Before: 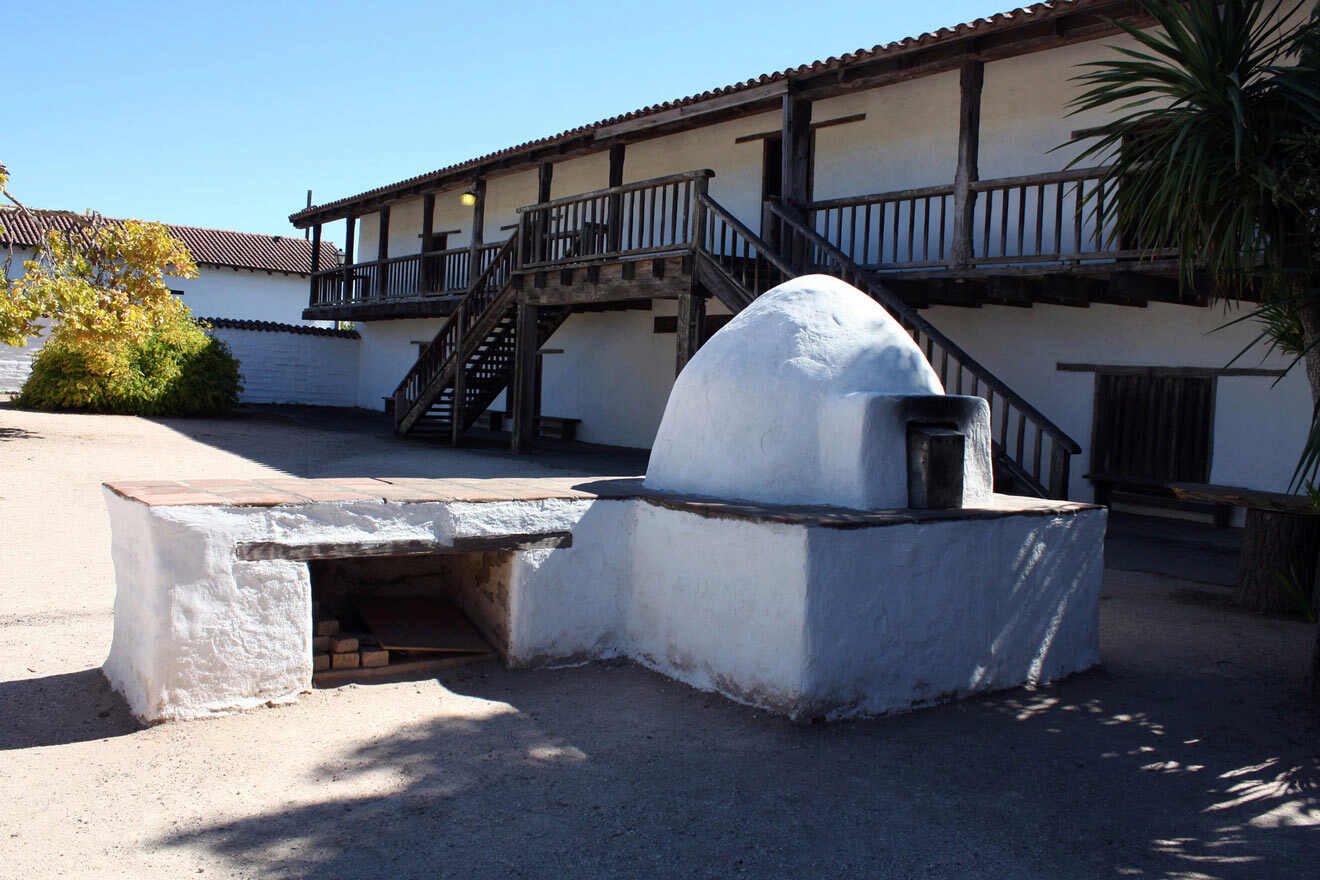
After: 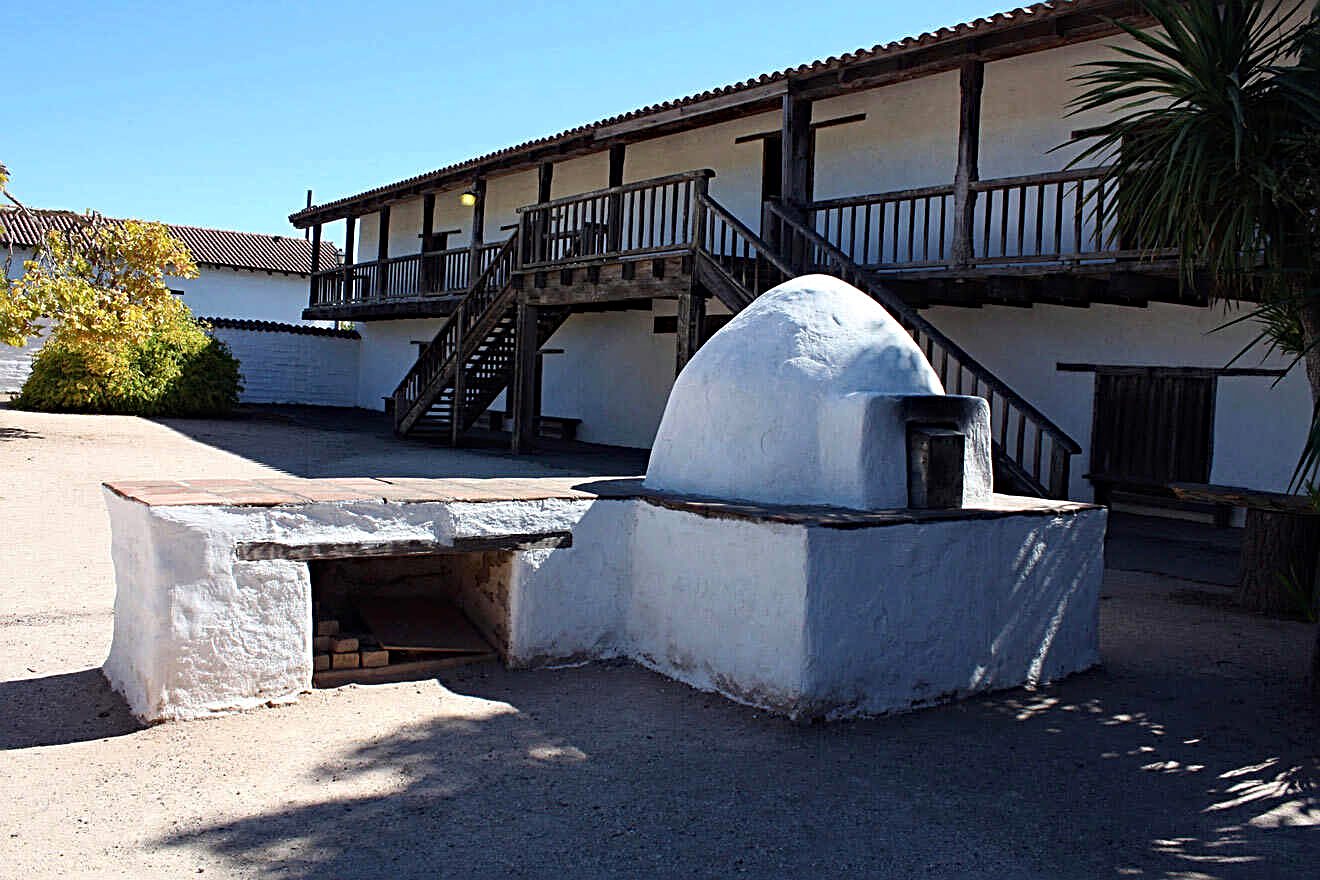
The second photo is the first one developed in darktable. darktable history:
sharpen: radius 2.634, amount 0.665
haze removal: compatibility mode true, adaptive false
